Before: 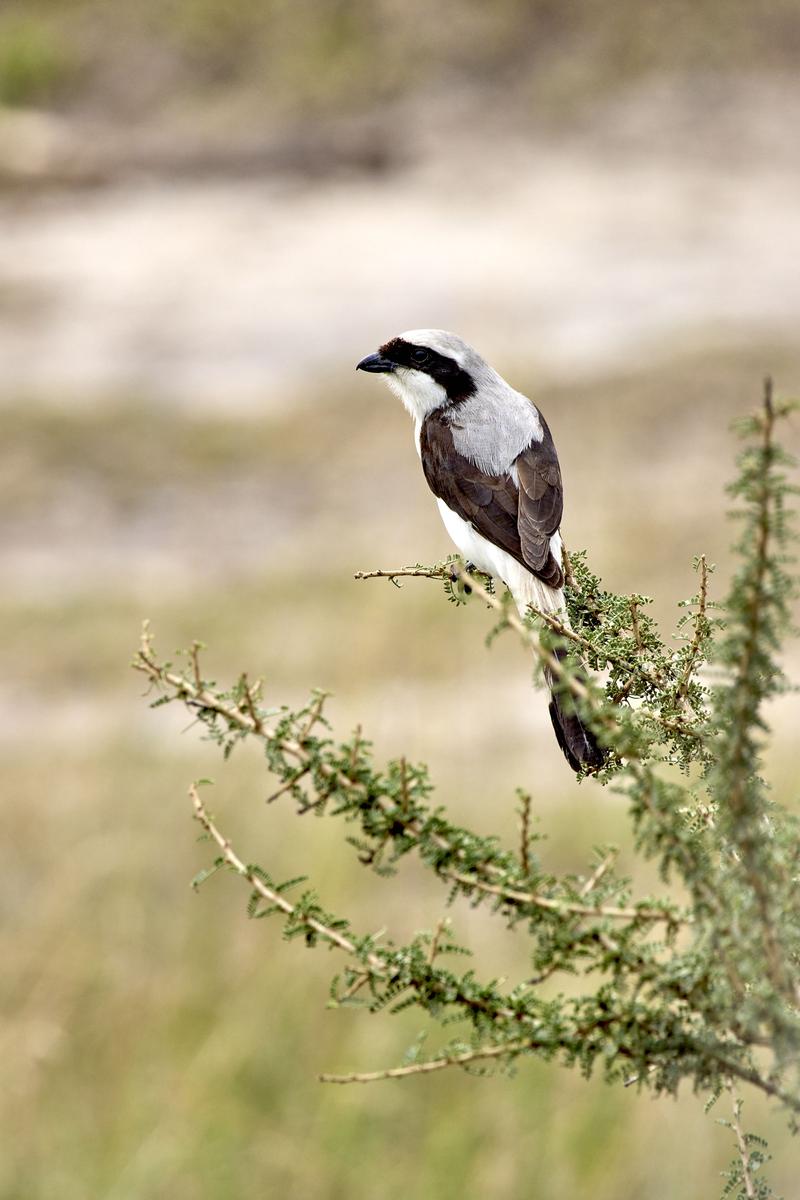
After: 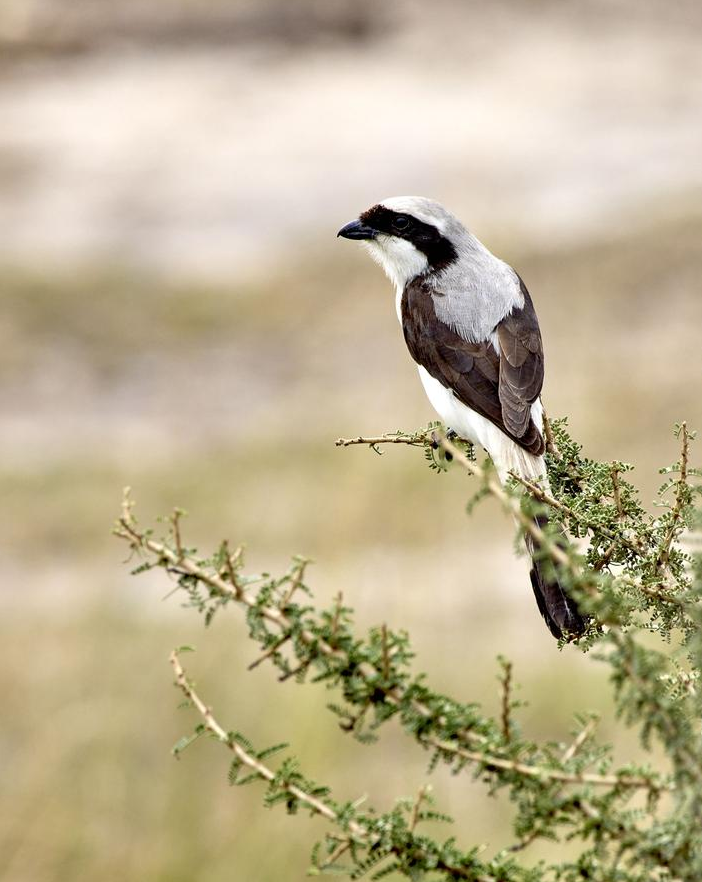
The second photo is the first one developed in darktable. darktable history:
crop and rotate: left 2.382%, top 11.106%, right 9.79%, bottom 15.37%
